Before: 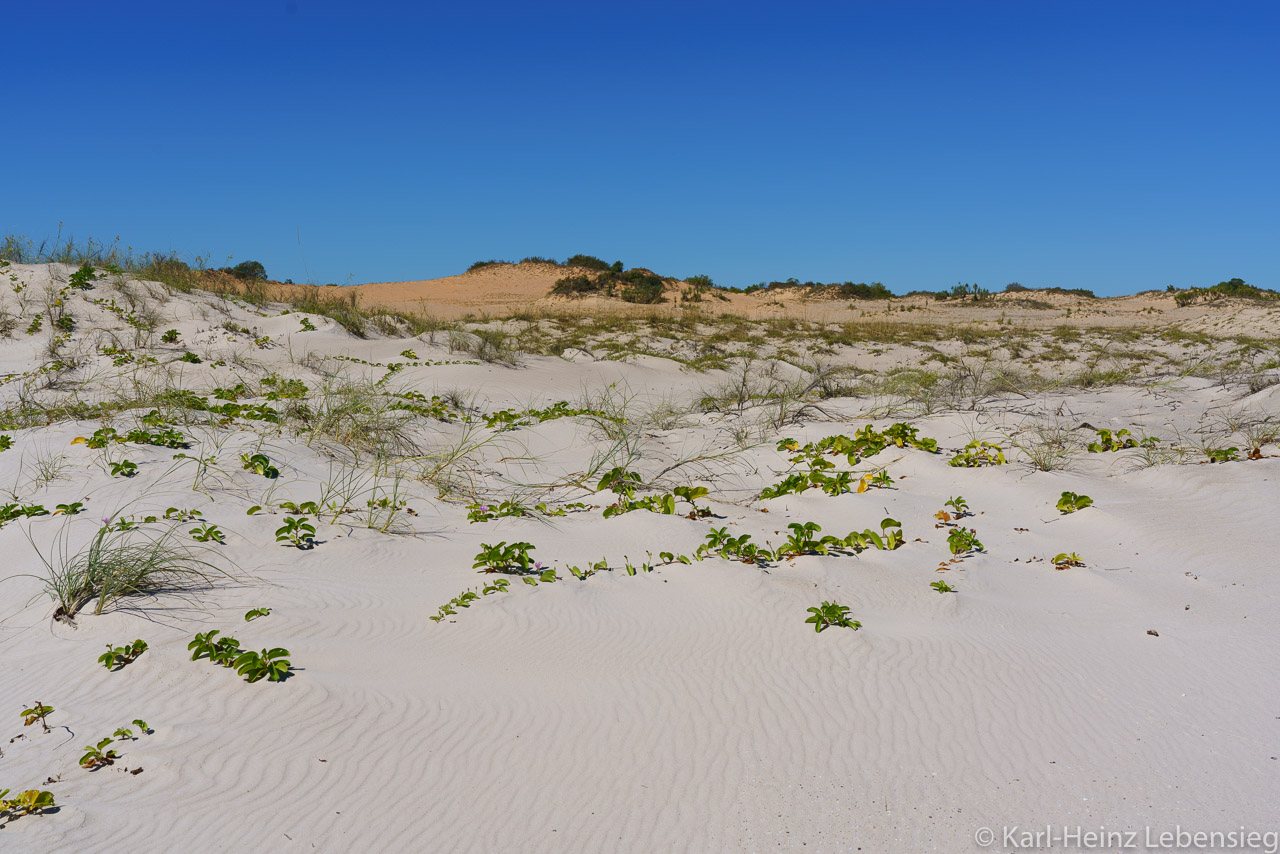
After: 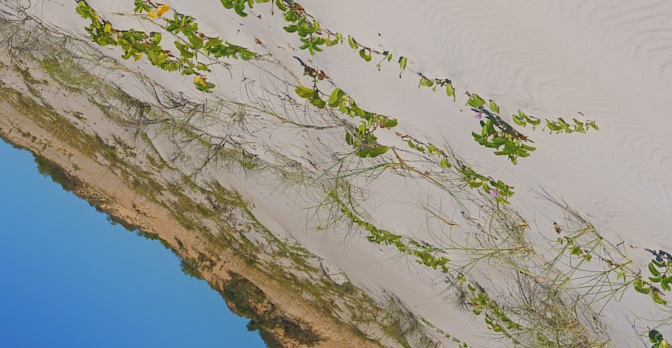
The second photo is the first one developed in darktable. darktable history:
contrast equalizer: octaves 7, y [[0.586, 0.584, 0.576, 0.565, 0.552, 0.539], [0.5 ×6], [0.97, 0.959, 0.919, 0.859, 0.789, 0.717], [0 ×6], [0 ×6]], mix -0.999
crop and rotate: angle 147.8°, left 9.092%, top 15.628%, right 4.501%, bottom 17.182%
